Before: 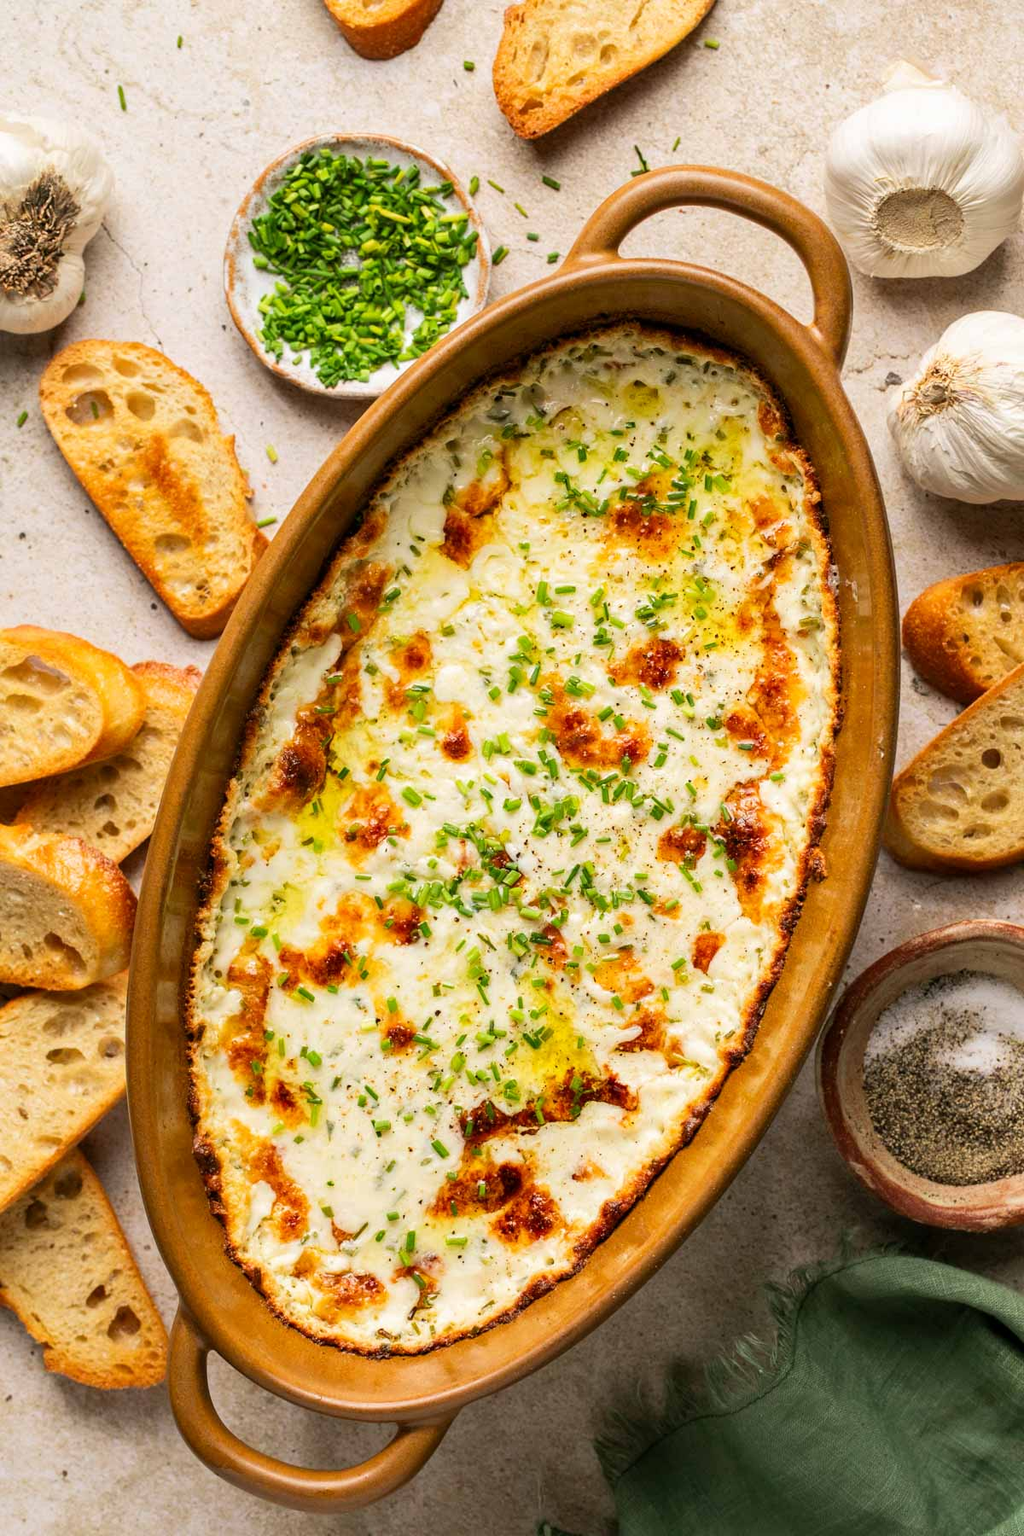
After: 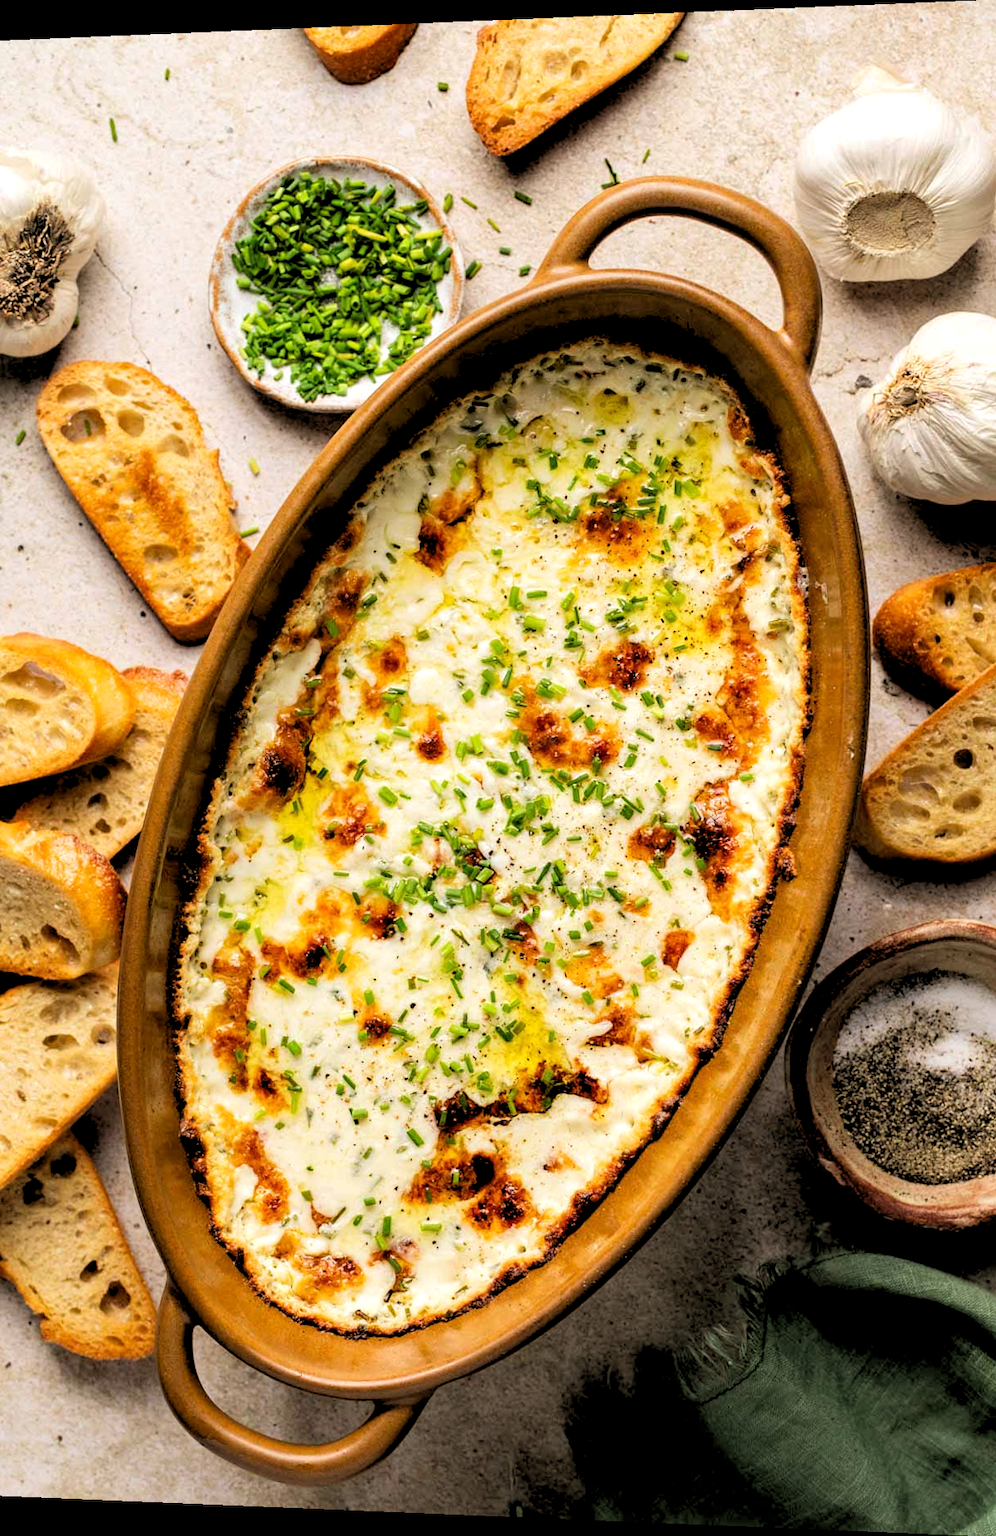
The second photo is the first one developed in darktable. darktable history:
rotate and perspective: lens shift (horizontal) -0.055, automatic cropping off
rgb levels: levels [[0.034, 0.472, 0.904], [0, 0.5, 1], [0, 0.5, 1]]
